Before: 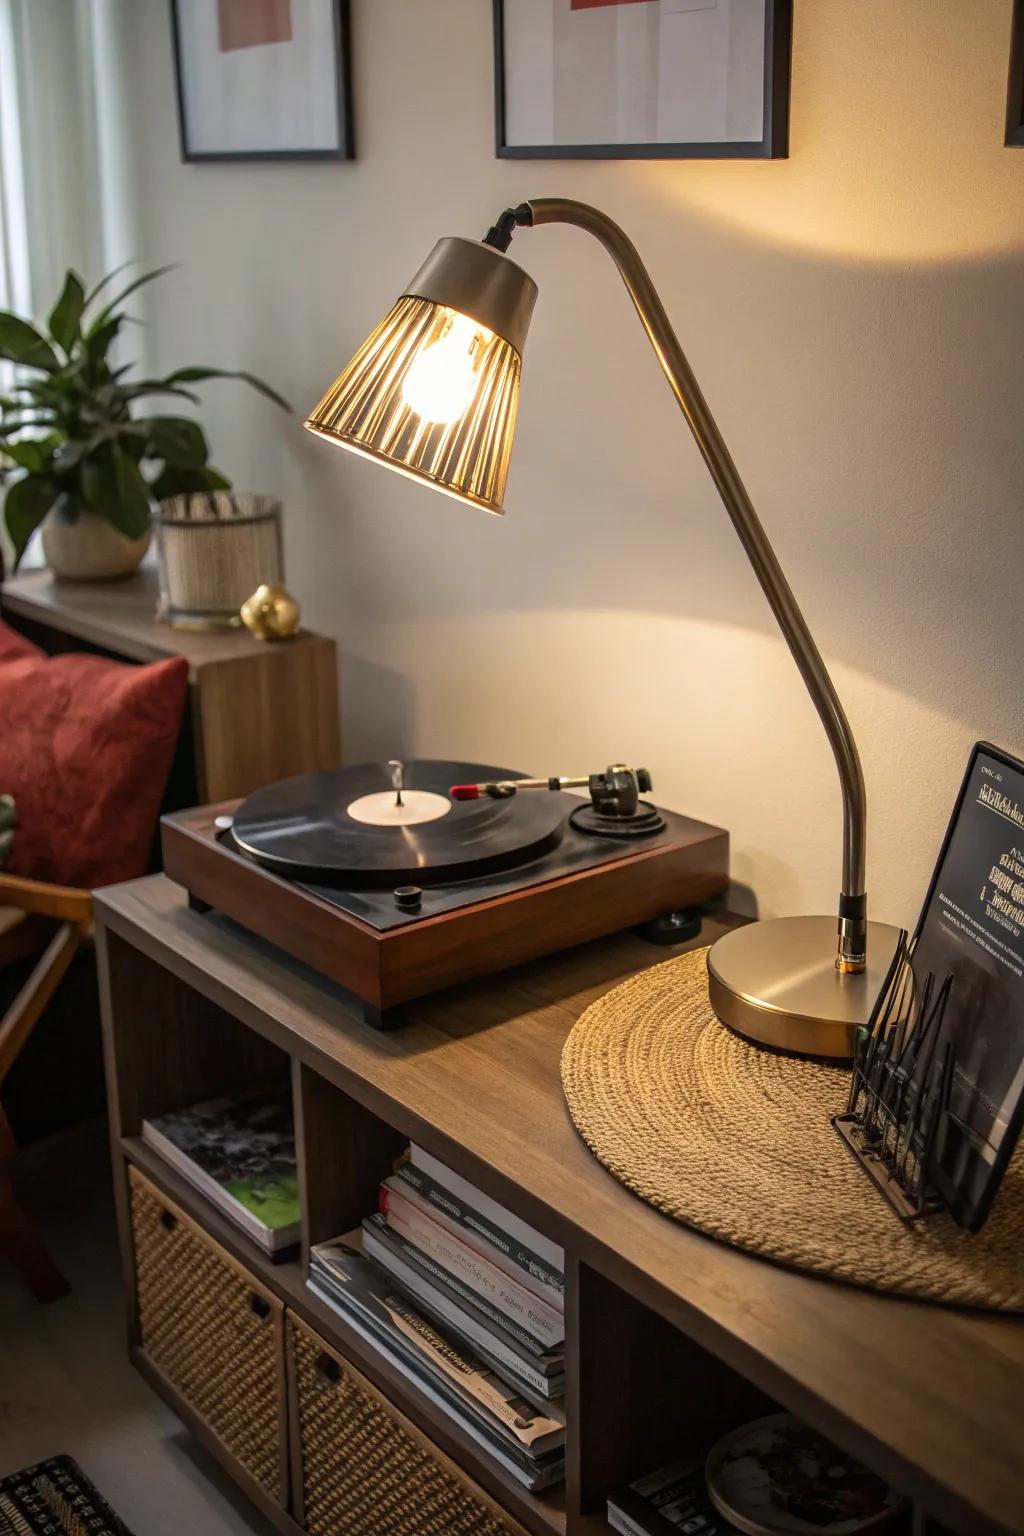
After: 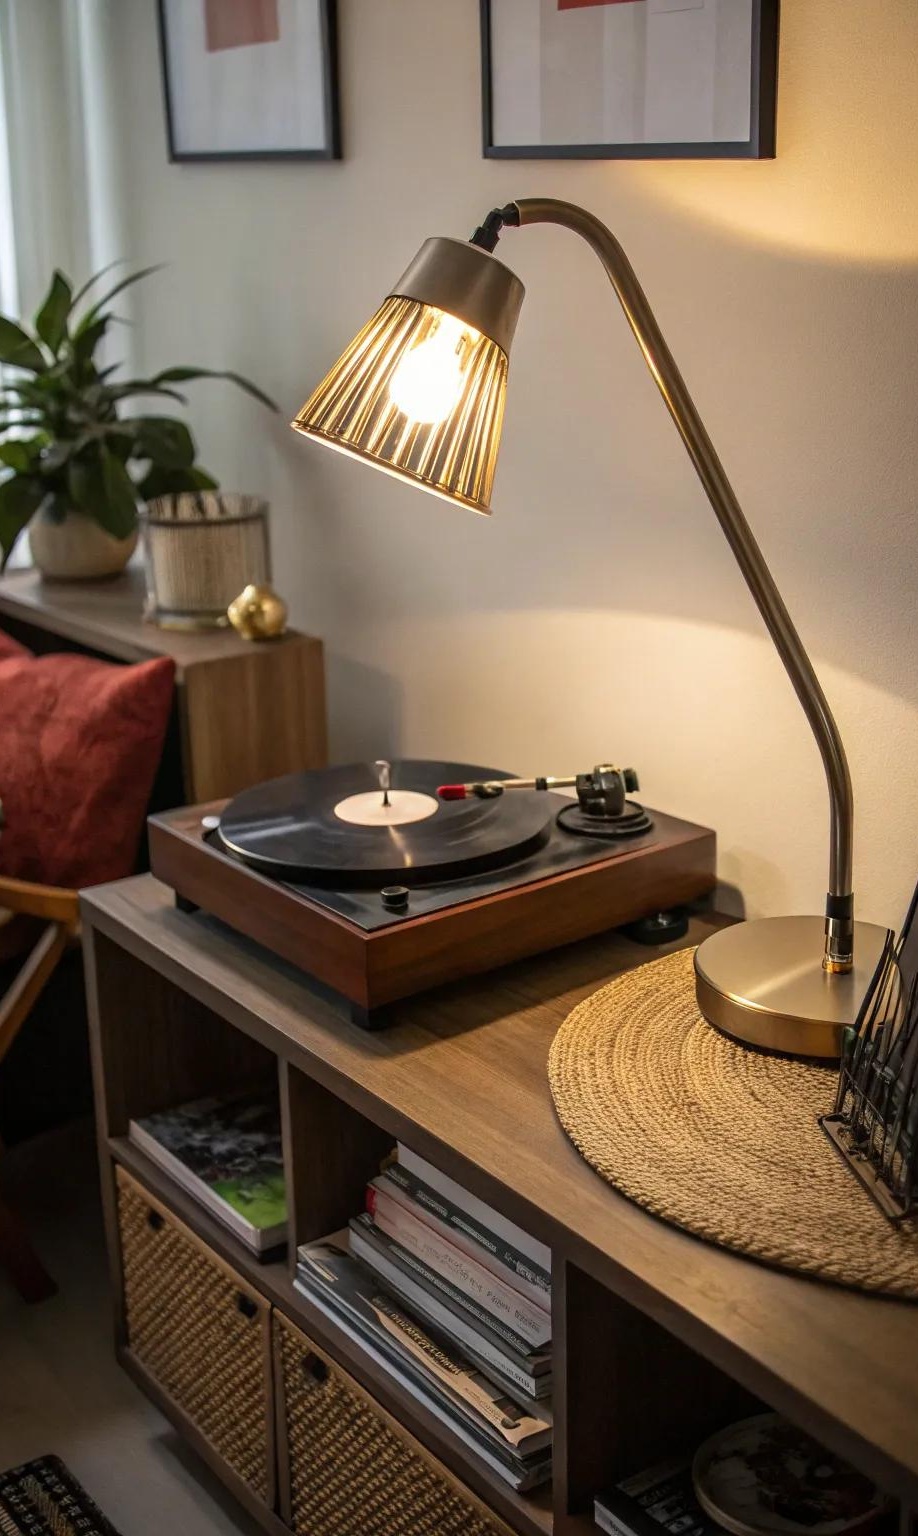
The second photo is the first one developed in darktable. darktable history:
crop and rotate: left 1.318%, right 8.981%
